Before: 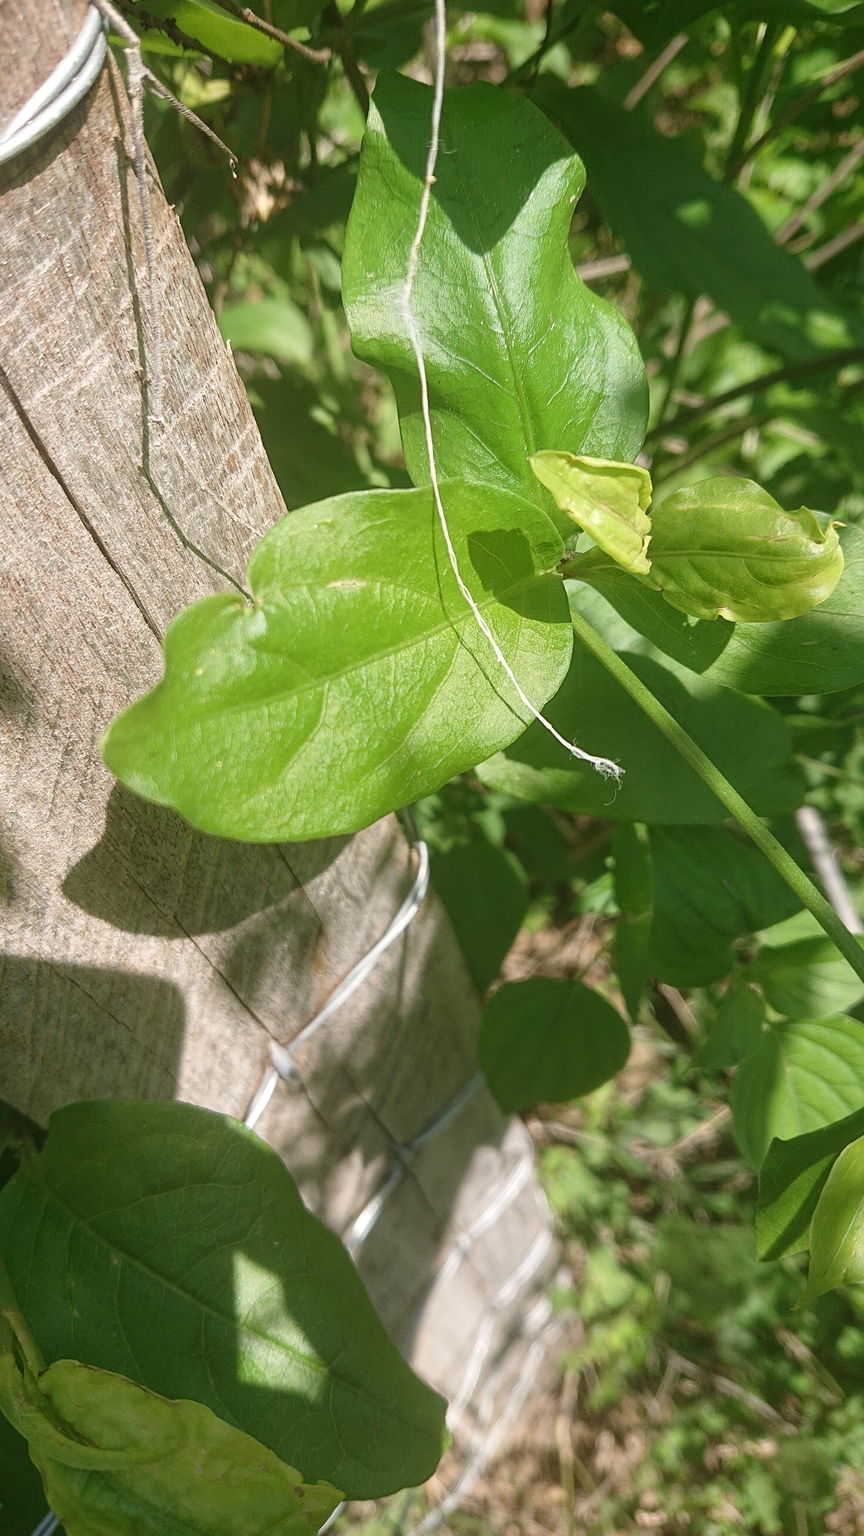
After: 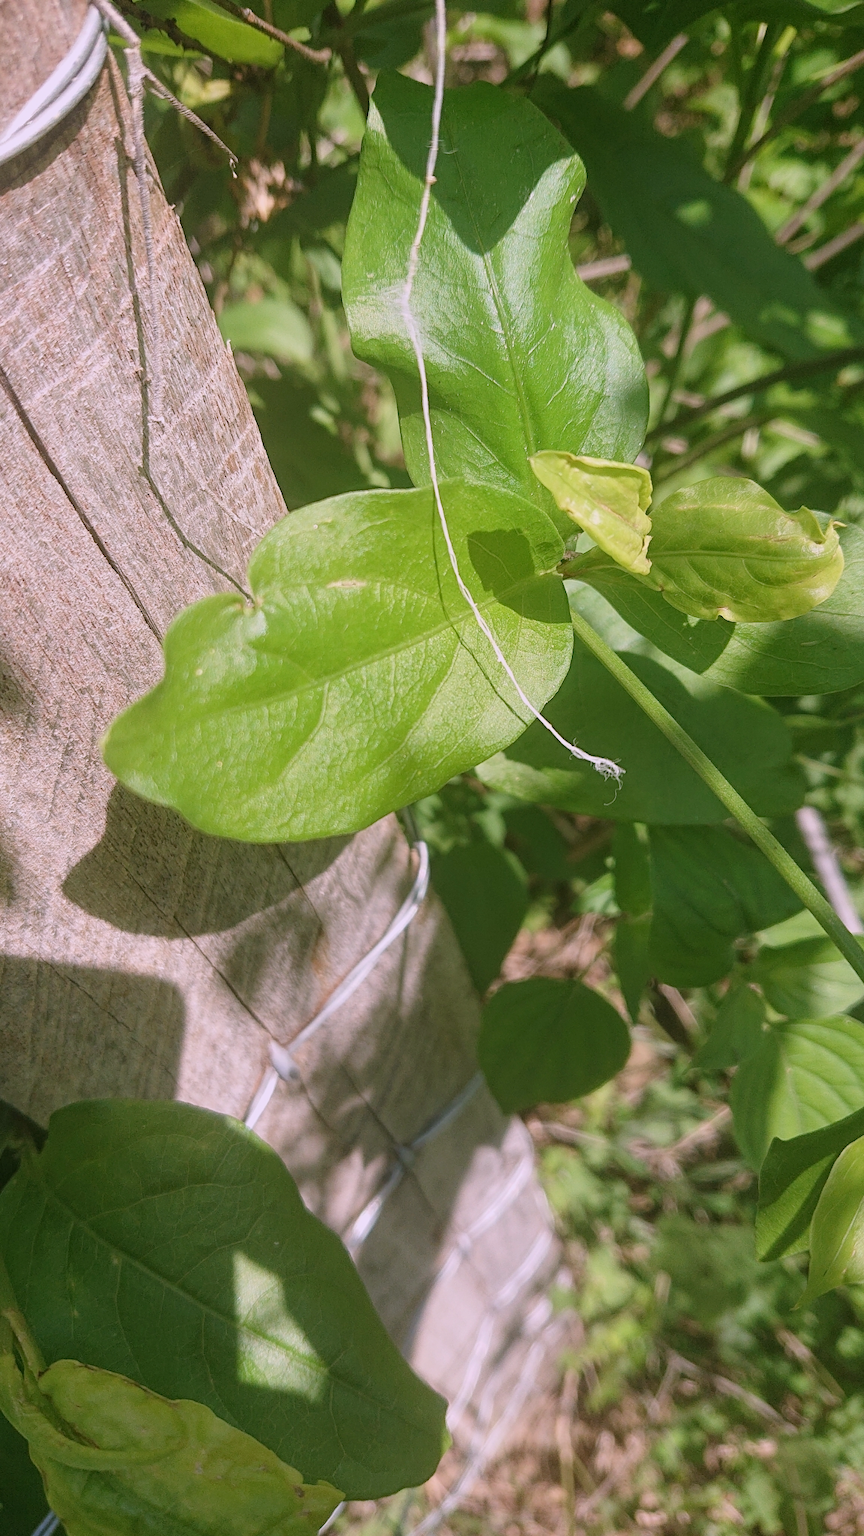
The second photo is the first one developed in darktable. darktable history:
filmic rgb: black relative exposure -15 EV, white relative exposure 3 EV, threshold 6 EV, target black luminance 0%, hardness 9.27, latitude 99%, contrast 0.912, shadows ↔ highlights balance 0.505%, add noise in highlights 0, color science v3 (2019), use custom middle-gray values true, iterations of high-quality reconstruction 0, contrast in highlights soft, enable highlight reconstruction true
white balance: red 1.066, blue 1.119
